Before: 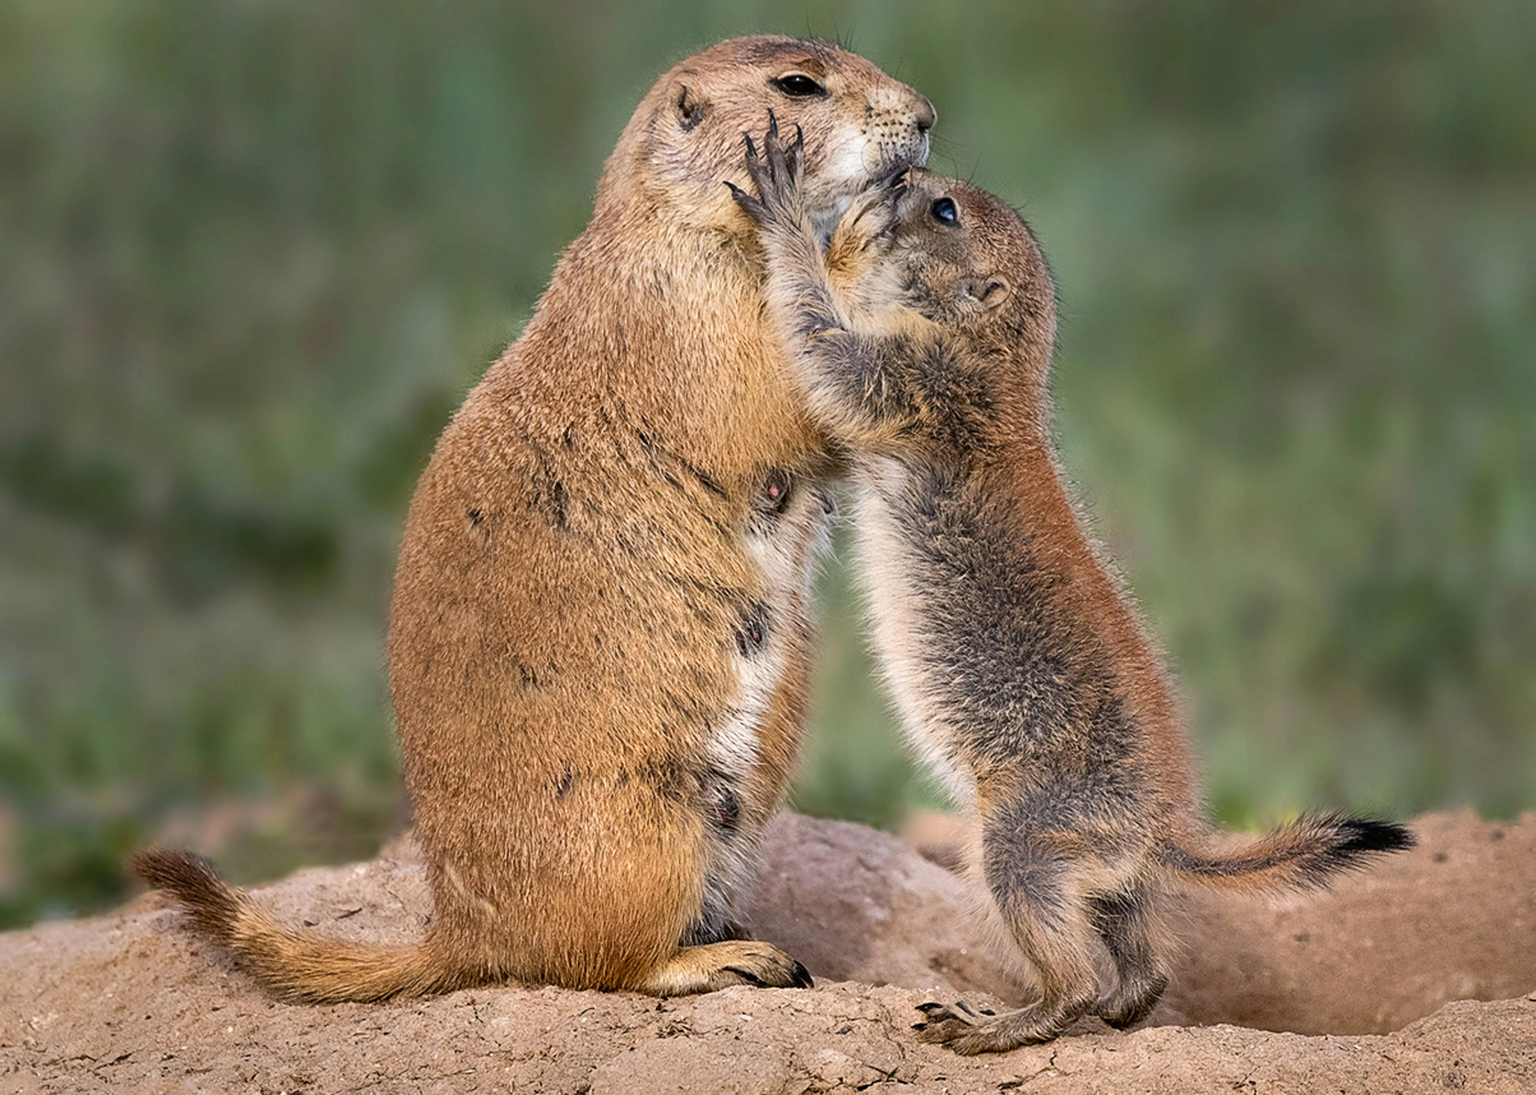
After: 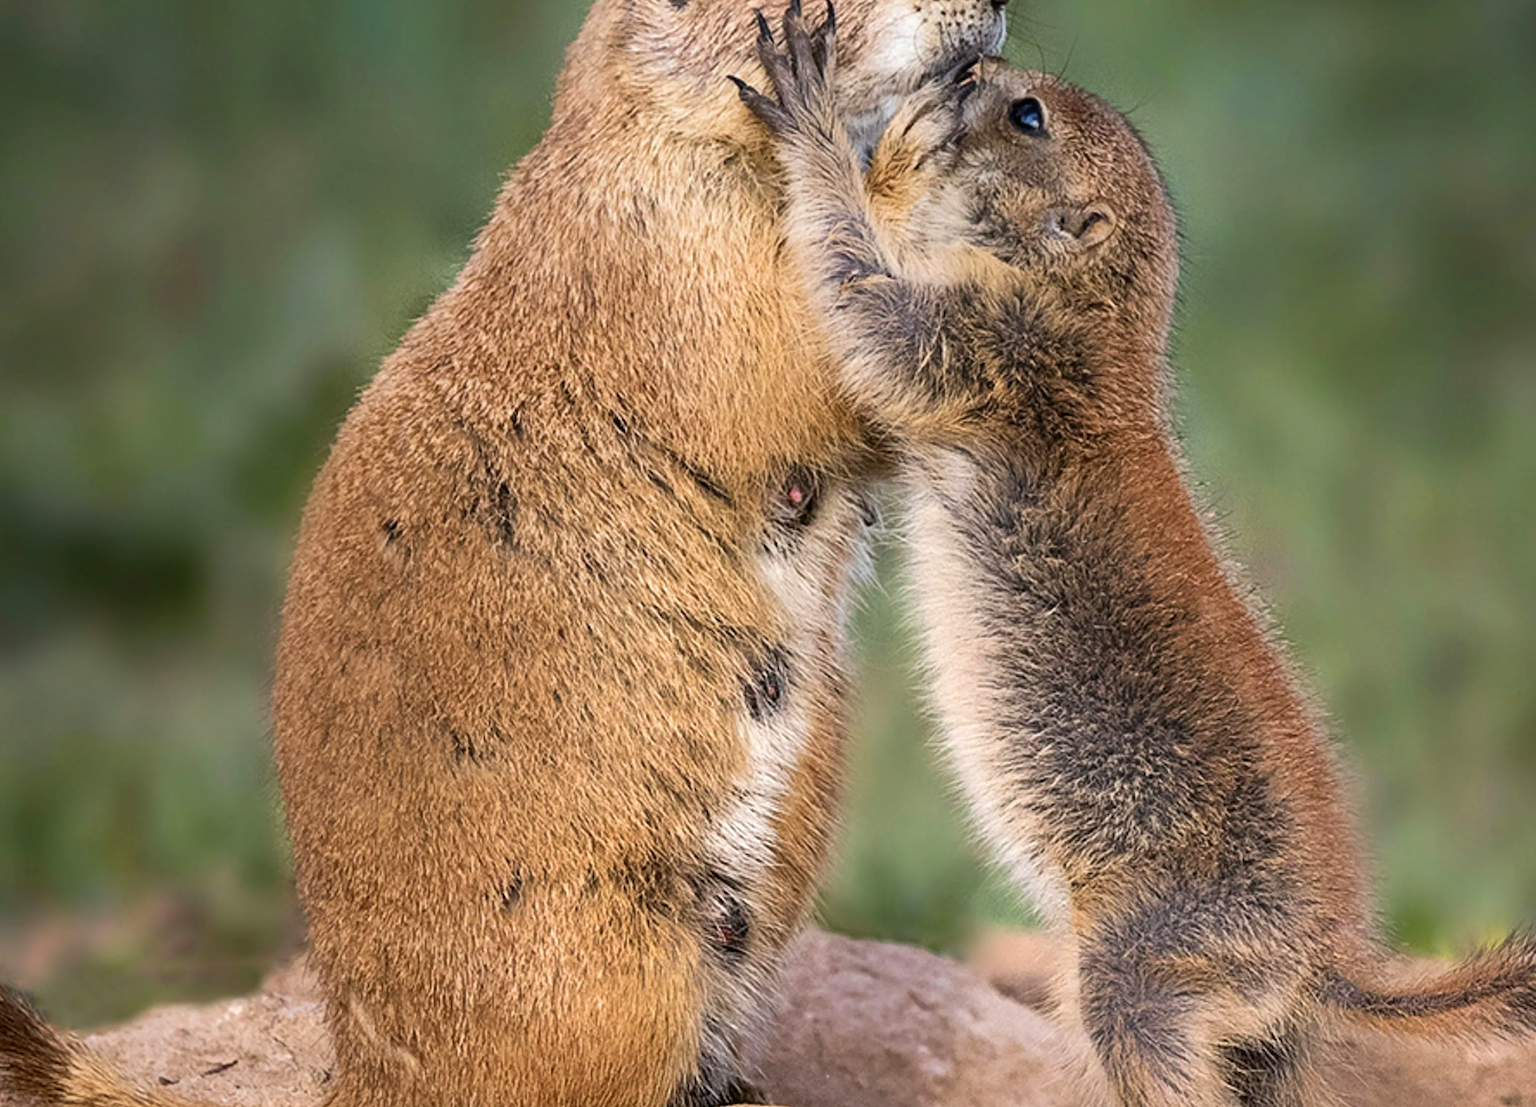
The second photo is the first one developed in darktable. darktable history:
velvia: strength 15.06%
shadows and highlights: shadows -69.88, highlights 34.11, soften with gaussian
crop and rotate: left 12.169%, top 11.494%, right 14.008%, bottom 13.872%
